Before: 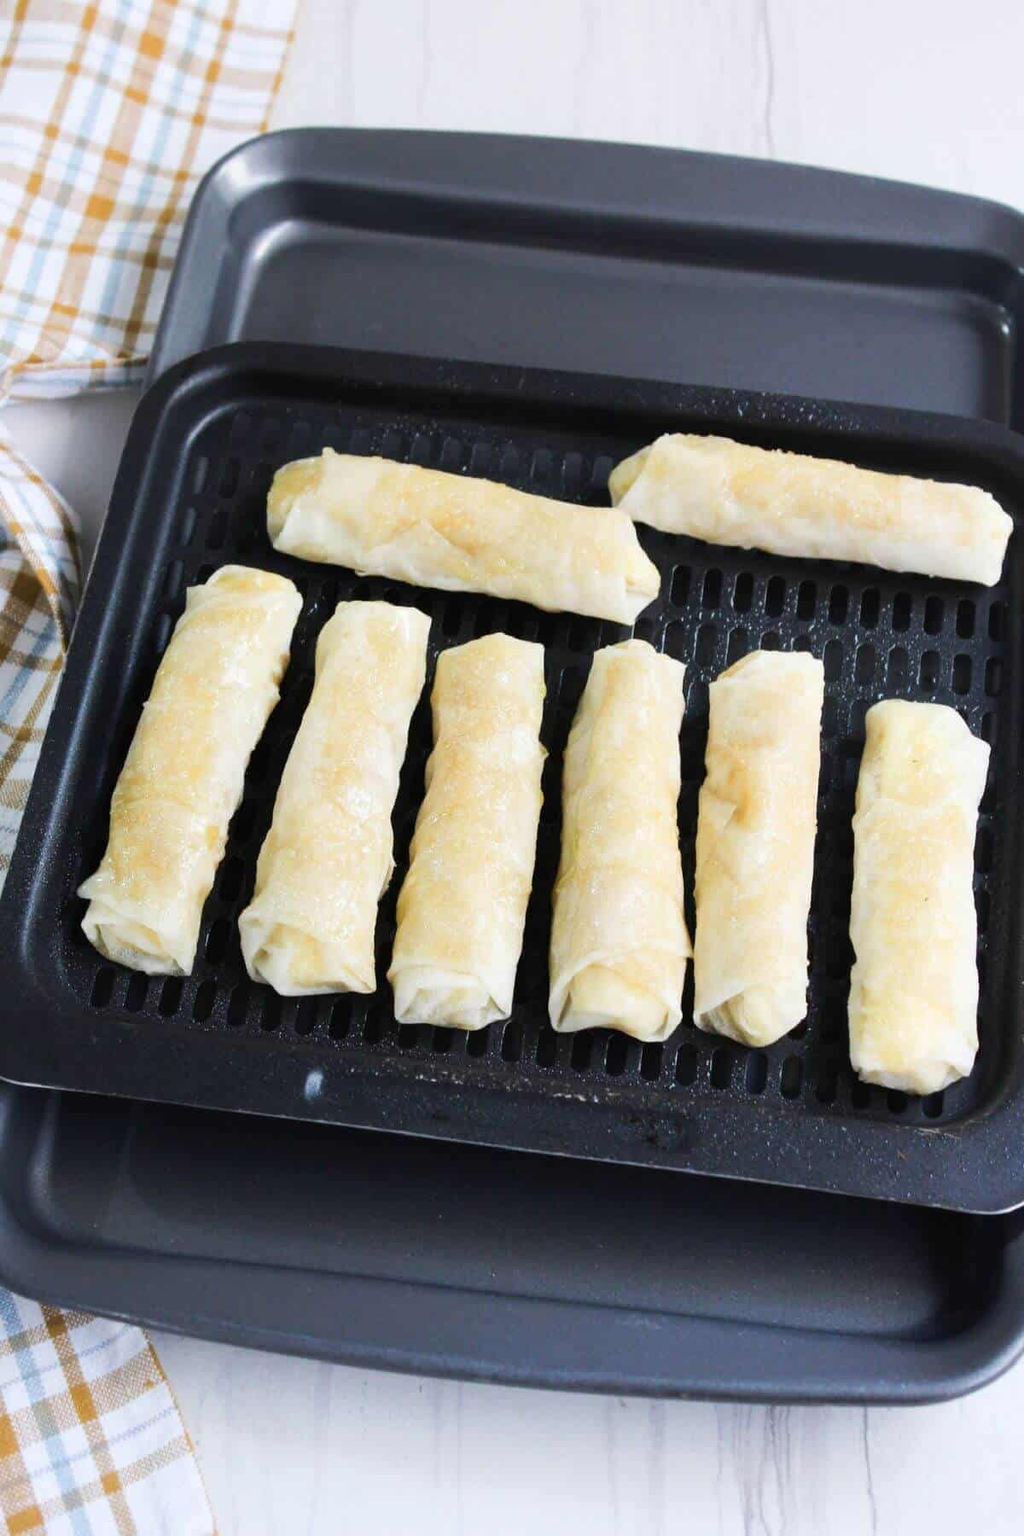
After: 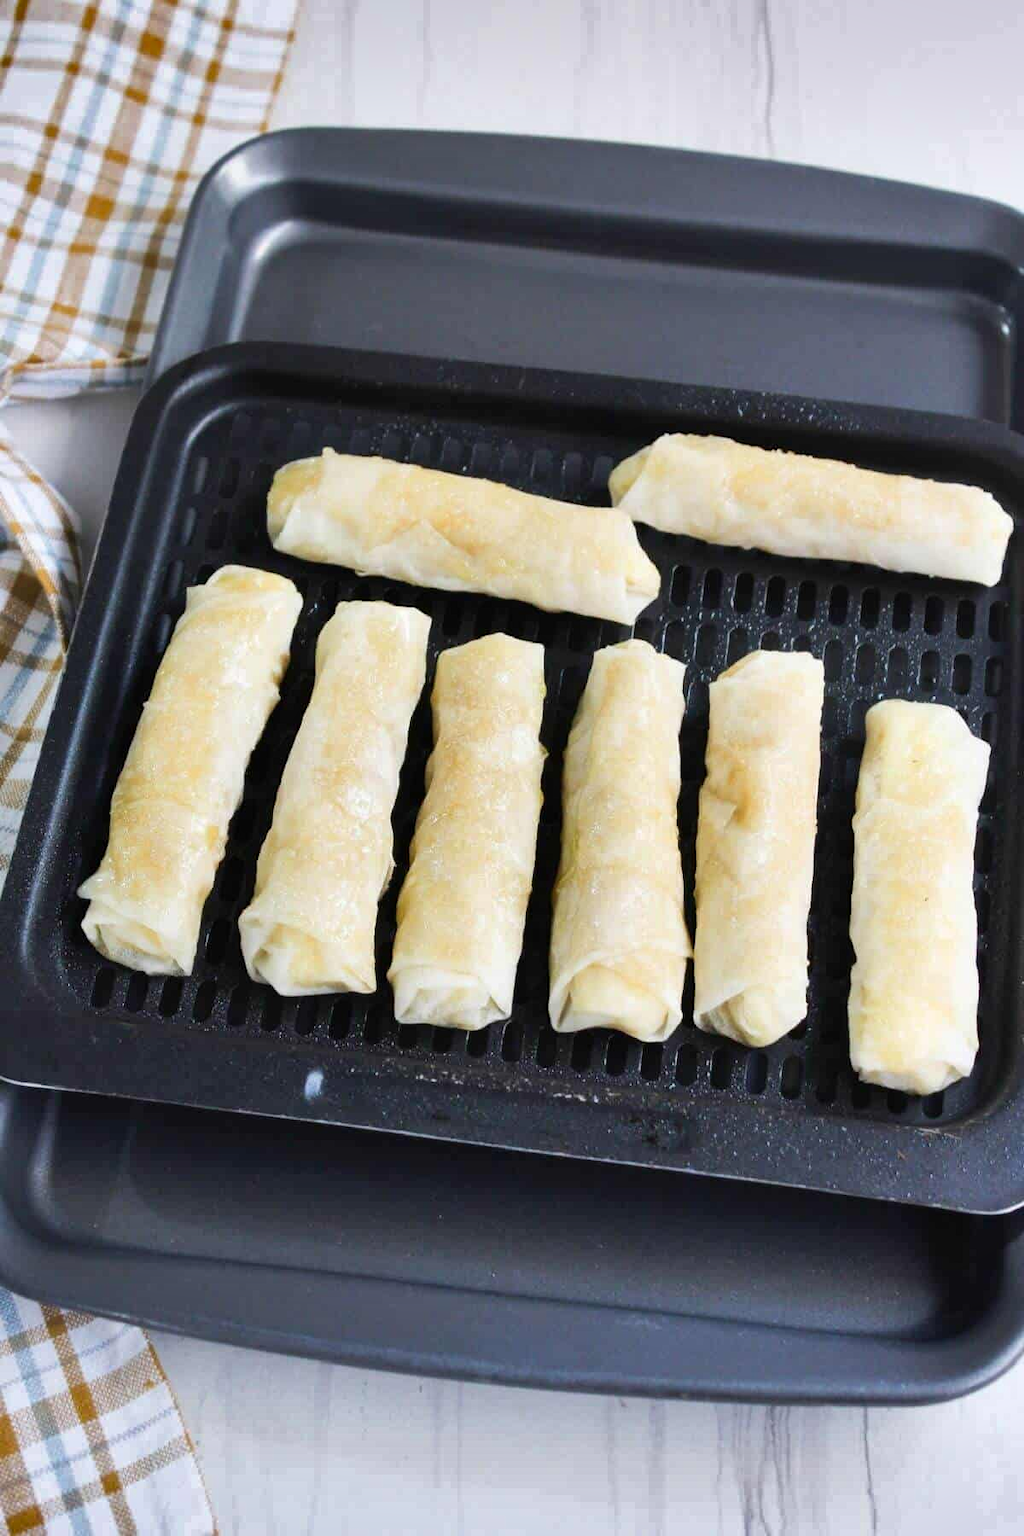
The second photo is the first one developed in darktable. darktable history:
shadows and highlights: radius 101.99, shadows 50.67, highlights -65.38, soften with gaussian
